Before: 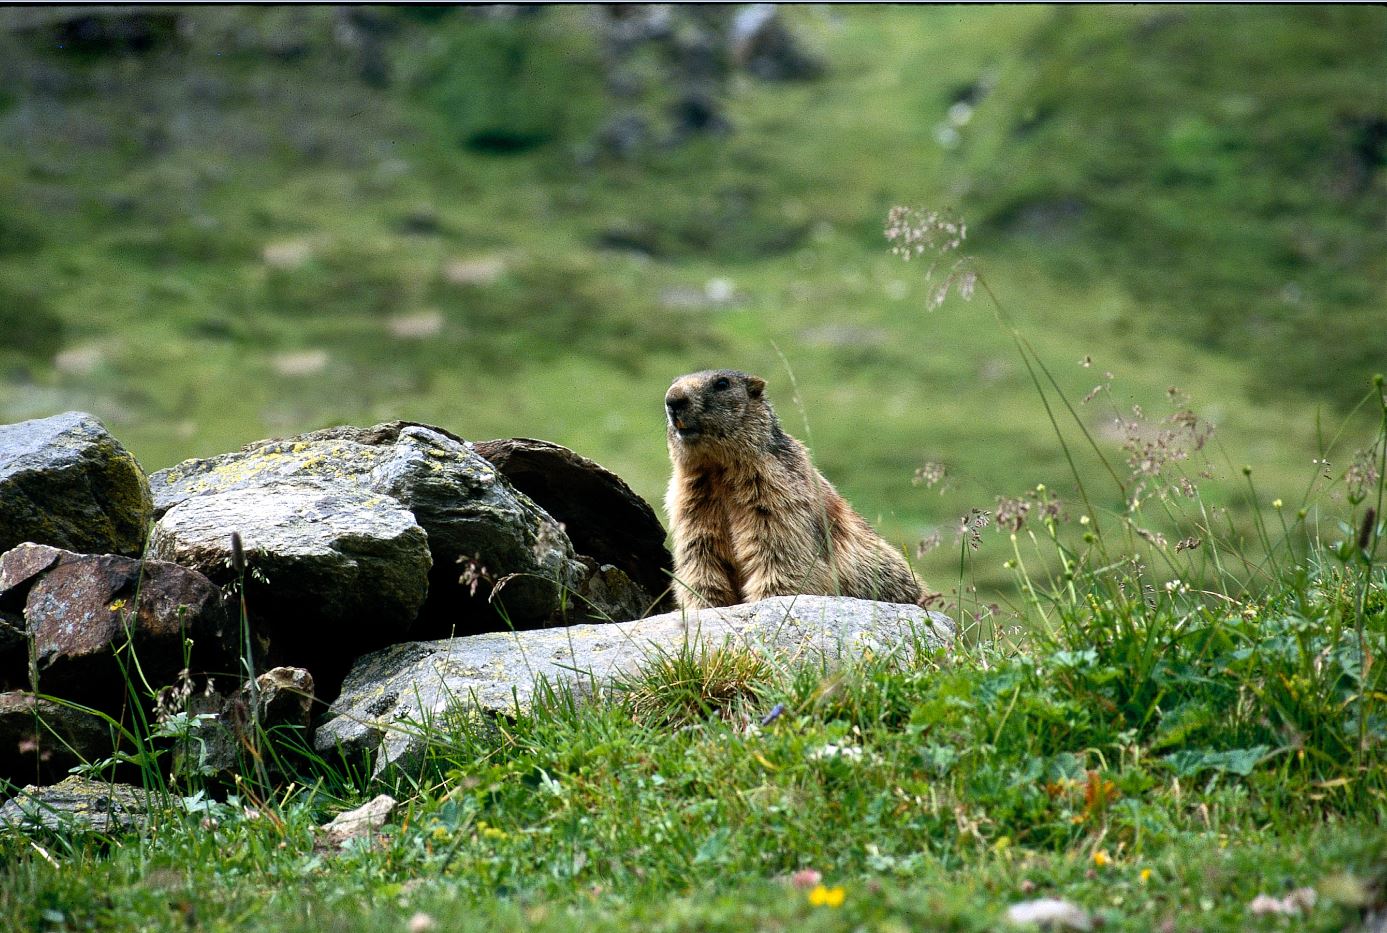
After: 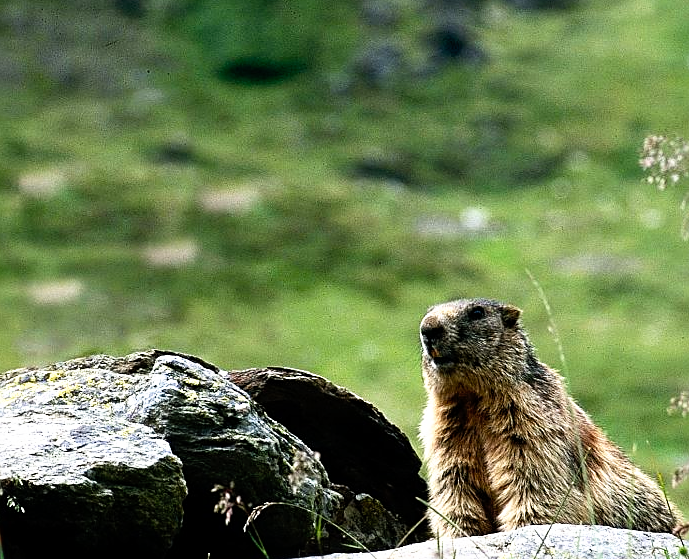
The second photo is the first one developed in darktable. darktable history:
sharpen: on, module defaults
tone curve: curves: ch0 [(0, 0) (0.003, 0.001) (0.011, 0.005) (0.025, 0.01) (0.044, 0.019) (0.069, 0.029) (0.1, 0.042) (0.136, 0.078) (0.177, 0.129) (0.224, 0.182) (0.277, 0.246) (0.335, 0.318) (0.399, 0.396) (0.468, 0.481) (0.543, 0.573) (0.623, 0.672) (0.709, 0.777) (0.801, 0.881) (0.898, 0.975) (1, 1)], preserve colors none
crop: left 17.73%, top 7.662%, right 32.535%, bottom 32.371%
